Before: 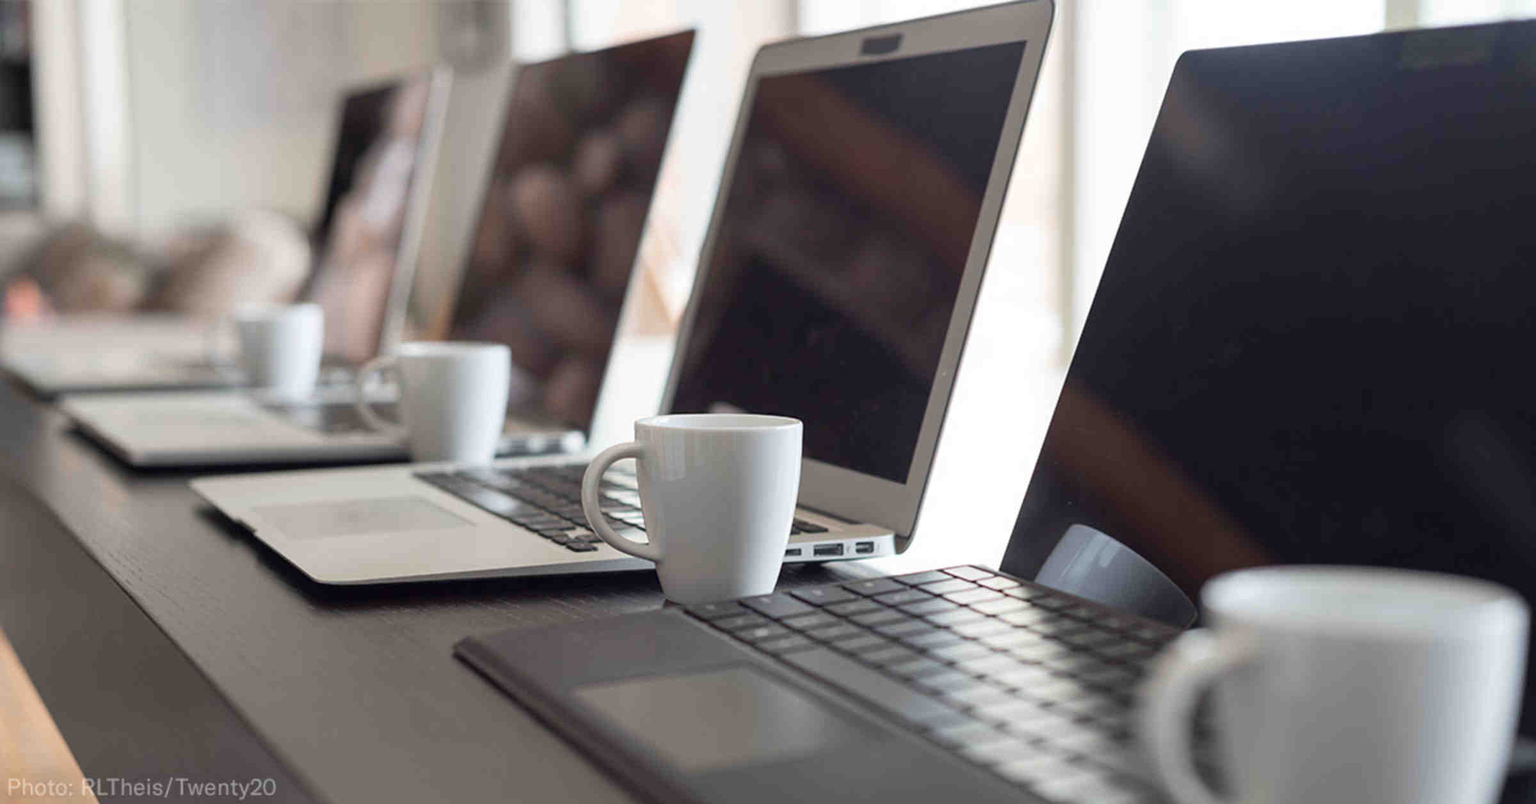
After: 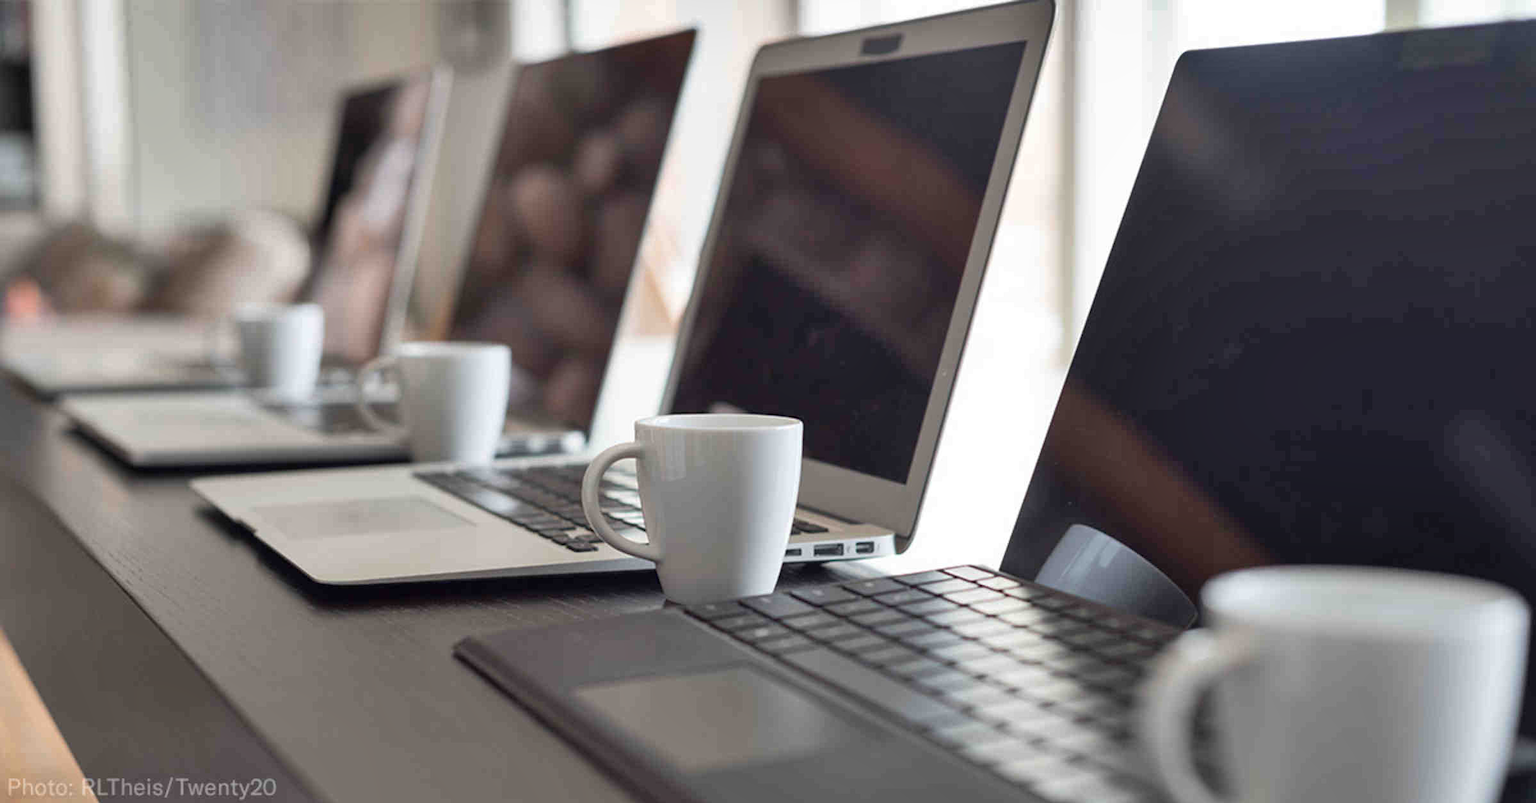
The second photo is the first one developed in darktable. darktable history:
shadows and highlights: radius 100.66, shadows 50.8, highlights -64.59, soften with gaussian
